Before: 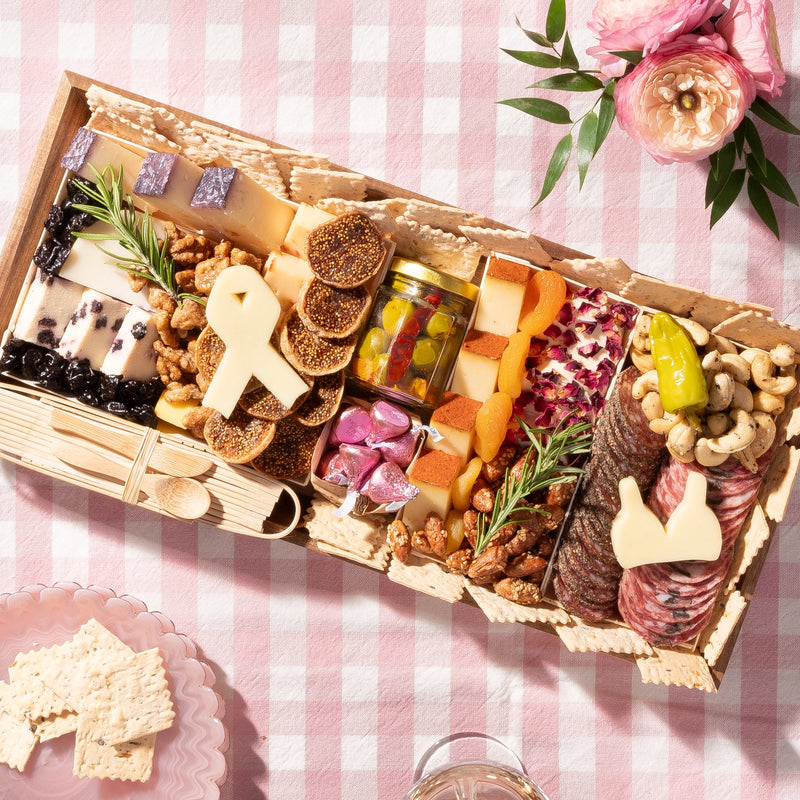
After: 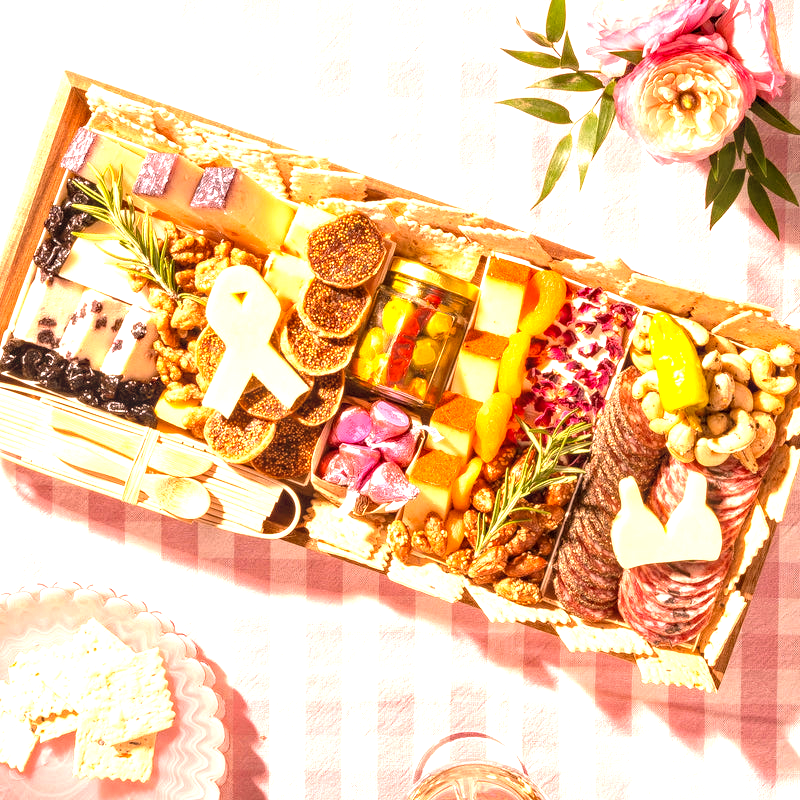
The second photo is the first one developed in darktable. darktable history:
haze removal: compatibility mode true, adaptive false
exposure: exposure 1.2 EV, compensate highlight preservation false
local contrast: on, module defaults
color balance rgb: shadows lift › luminance -5%, shadows lift › chroma 1.1%, shadows lift › hue 219°, power › luminance 10%, power › chroma 2.83%, power › hue 60°, highlights gain › chroma 4.52%, highlights gain › hue 33.33°, saturation formula JzAzBz (2021)
